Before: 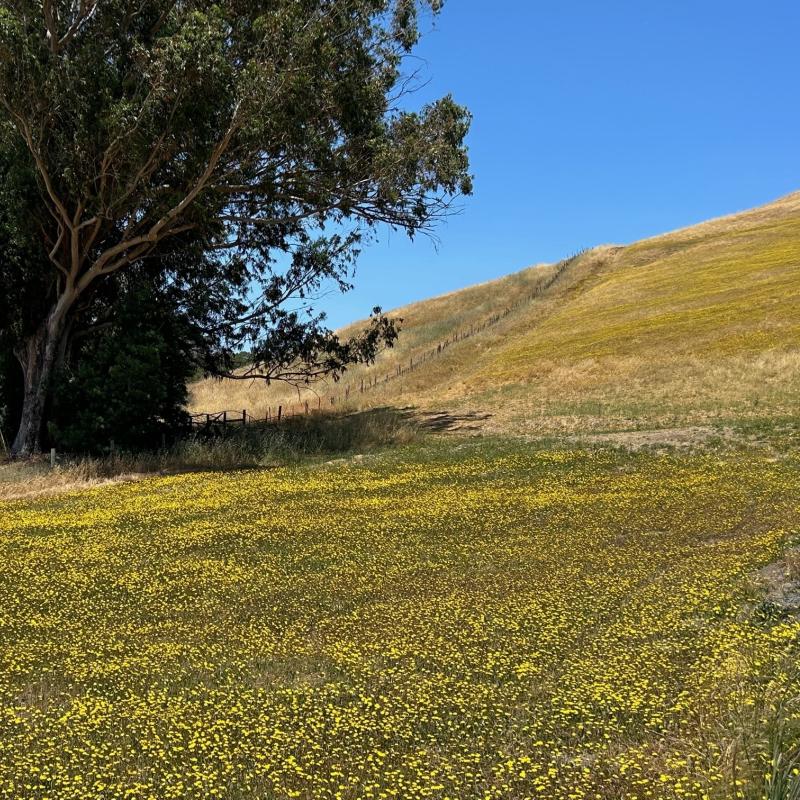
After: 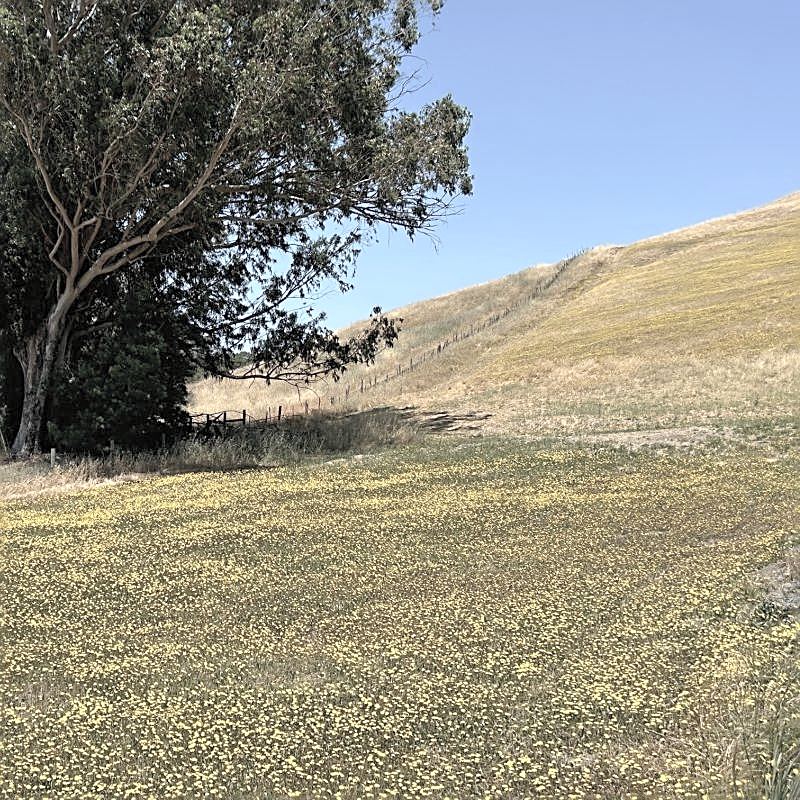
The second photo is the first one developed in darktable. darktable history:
exposure: black level correction 0, exposure 0.5 EV, compensate exposure bias true, compensate highlight preservation false
contrast brightness saturation: brightness 0.18, saturation -0.5
sharpen: on, module defaults
